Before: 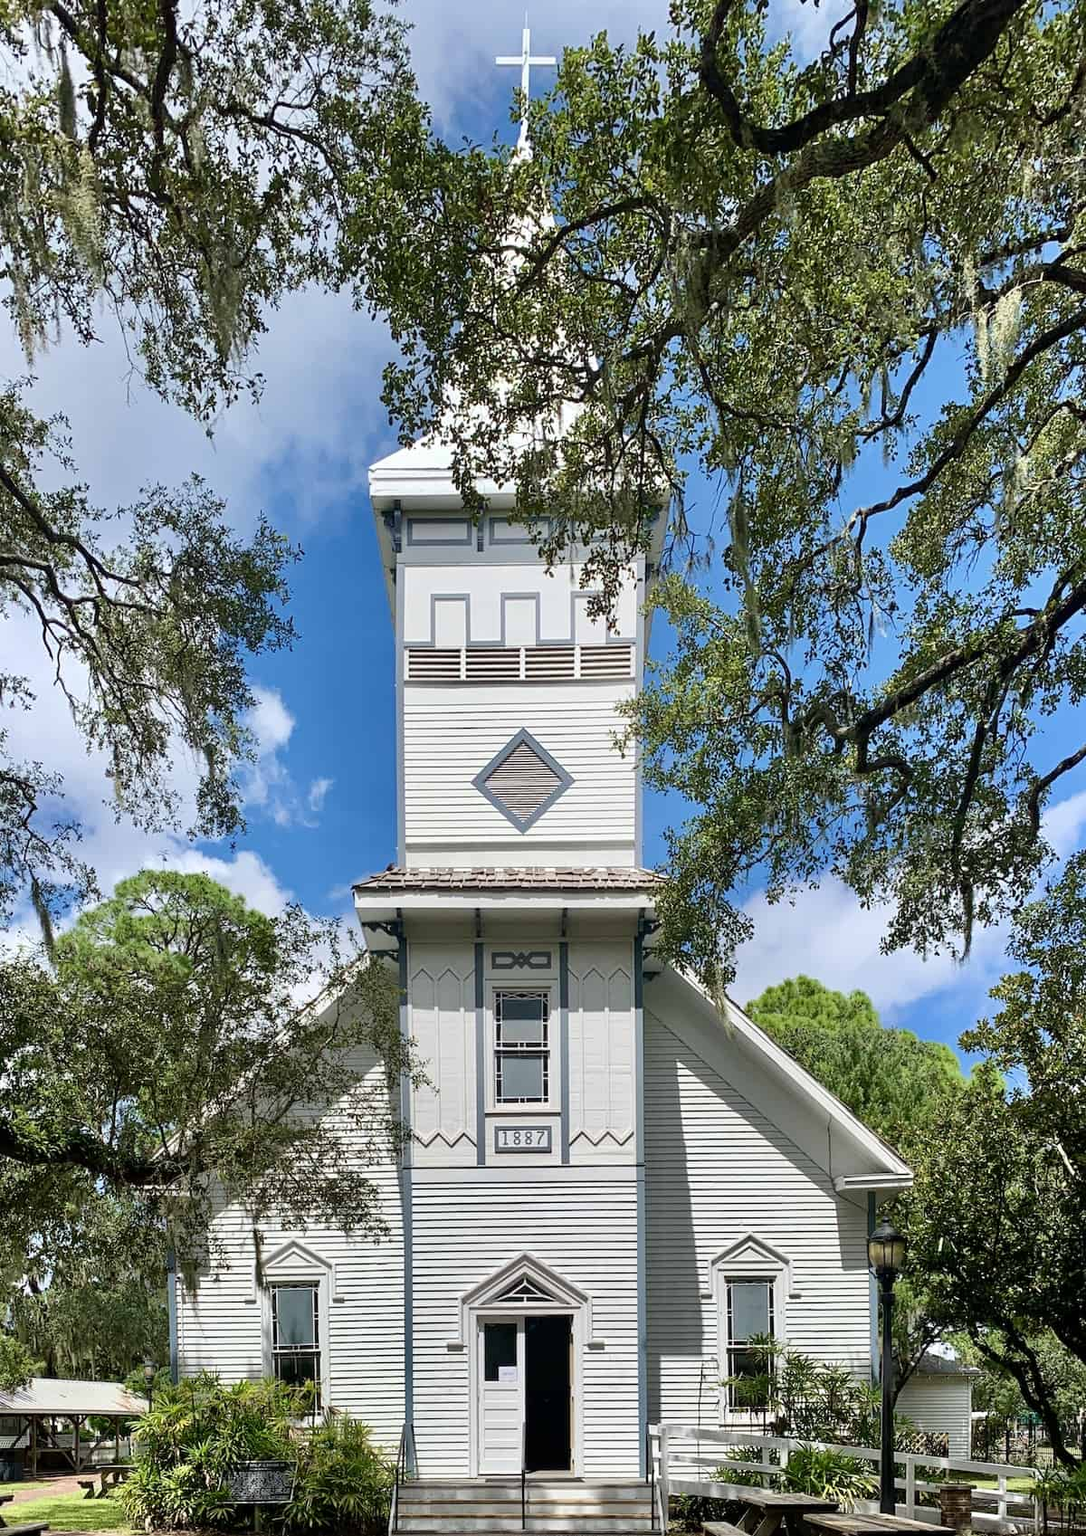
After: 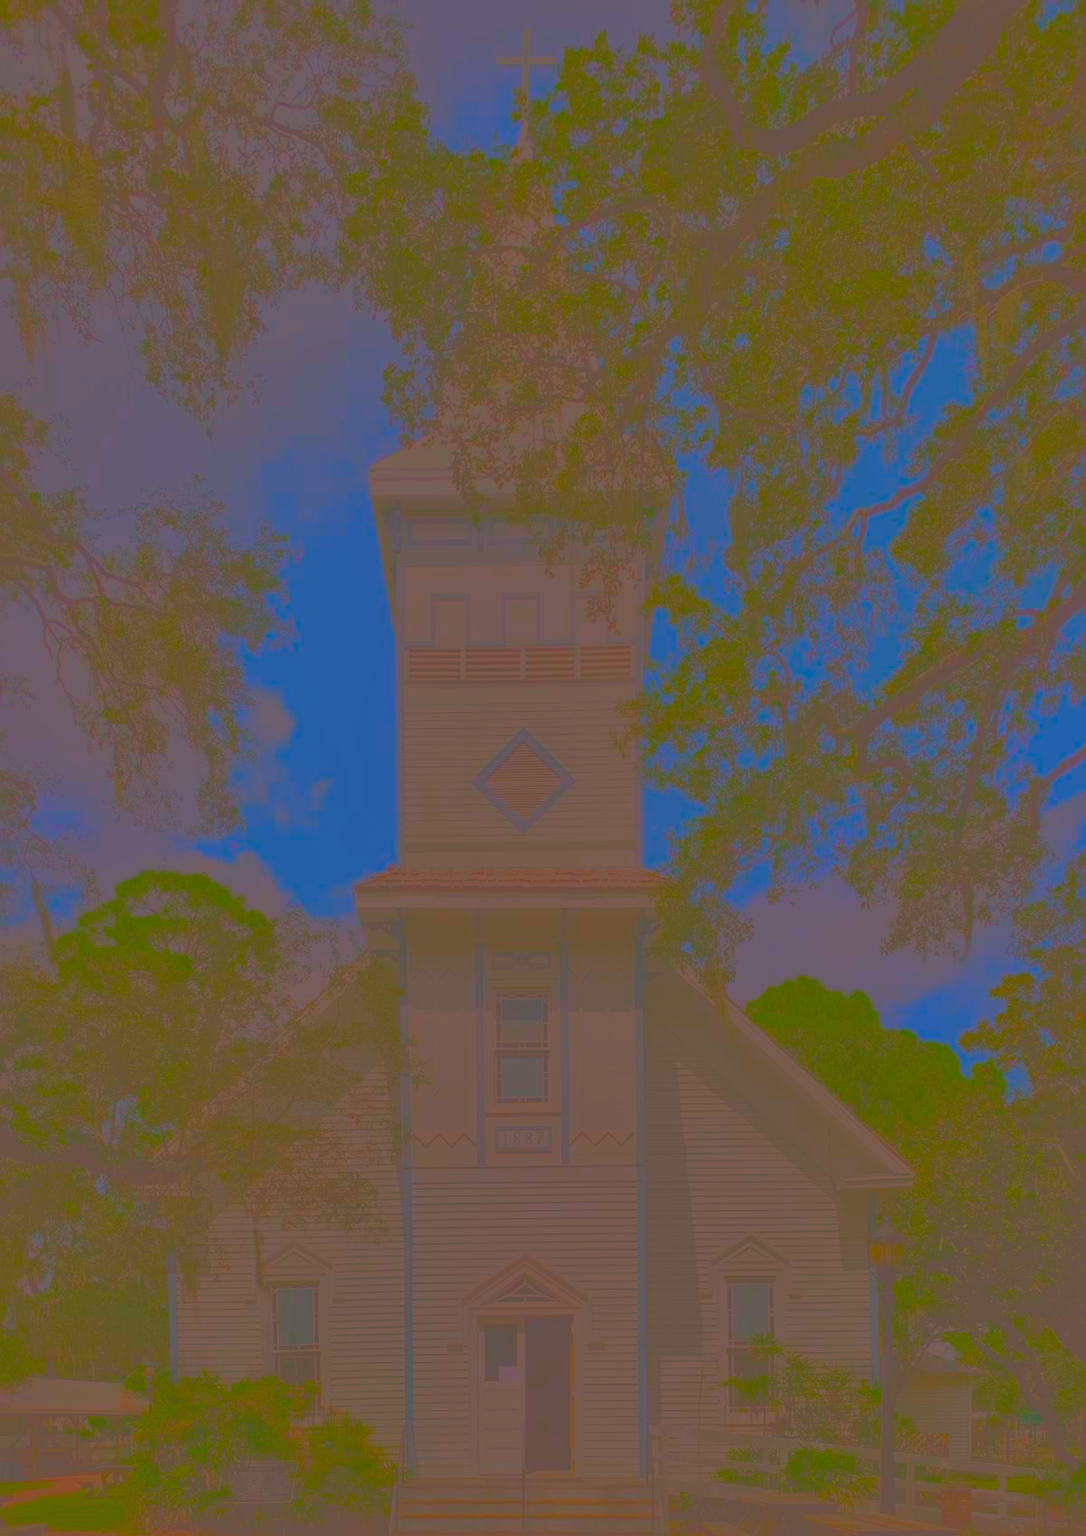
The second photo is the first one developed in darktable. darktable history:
tone equalizer: edges refinement/feathering 500, mask exposure compensation -1.57 EV, preserve details no
color correction: highlights a* 39.59, highlights b* 39.63, saturation 0.689
local contrast: mode bilateral grid, contrast 44, coarseness 69, detail 213%, midtone range 0.2
contrast brightness saturation: contrast -0.973, brightness -0.171, saturation 0.757
